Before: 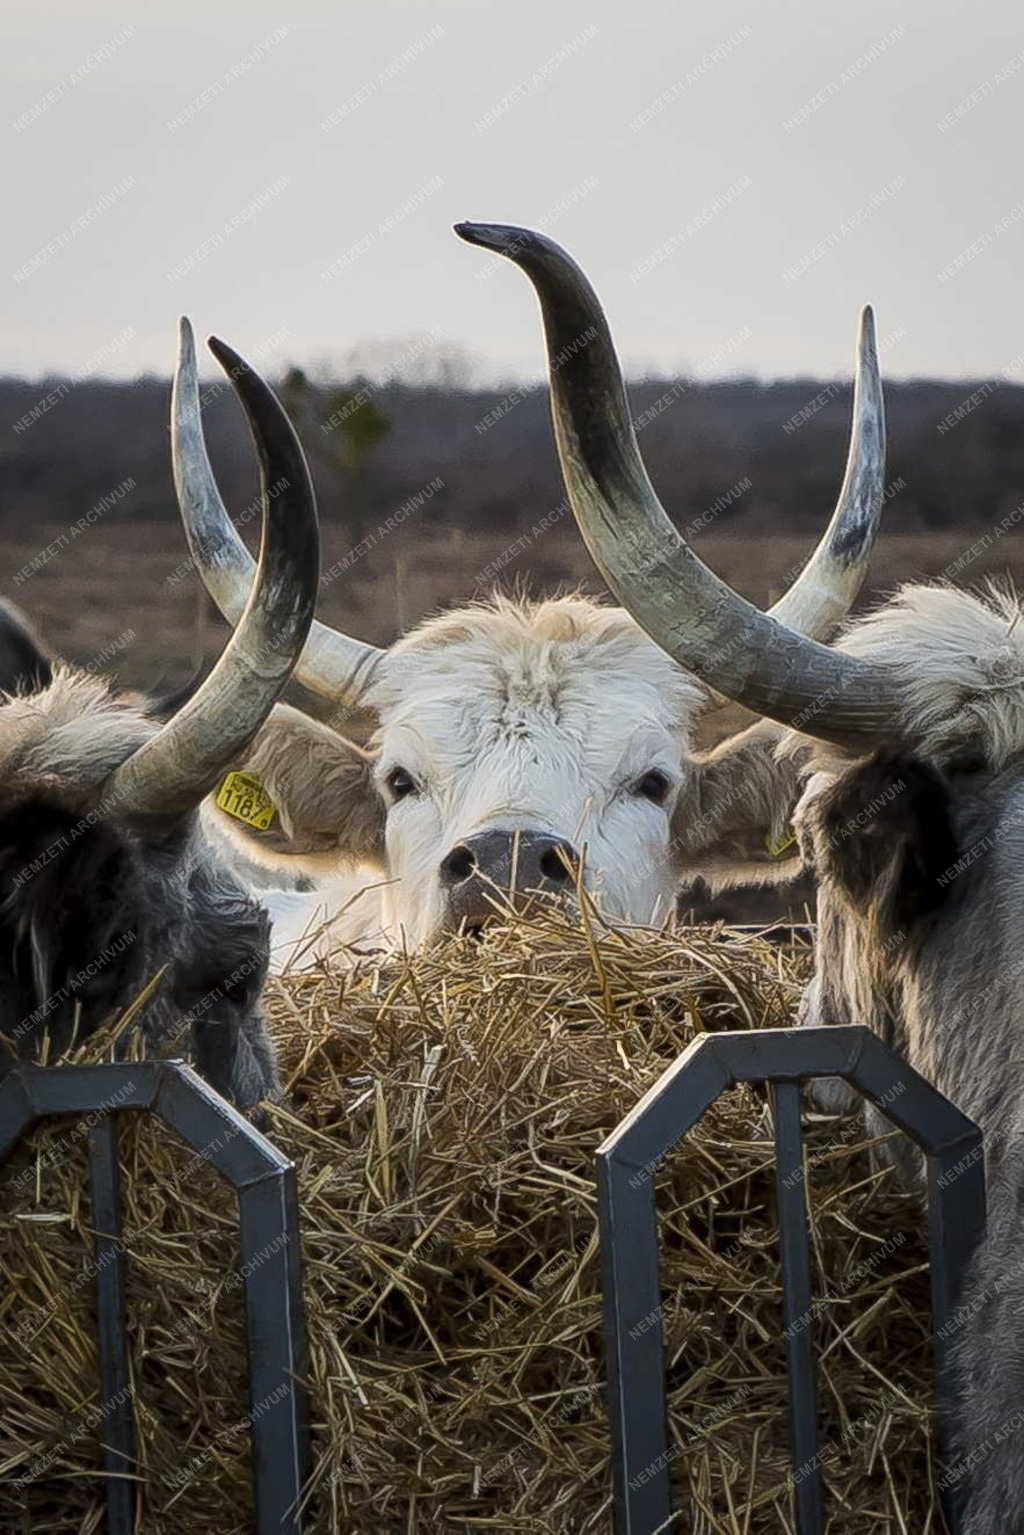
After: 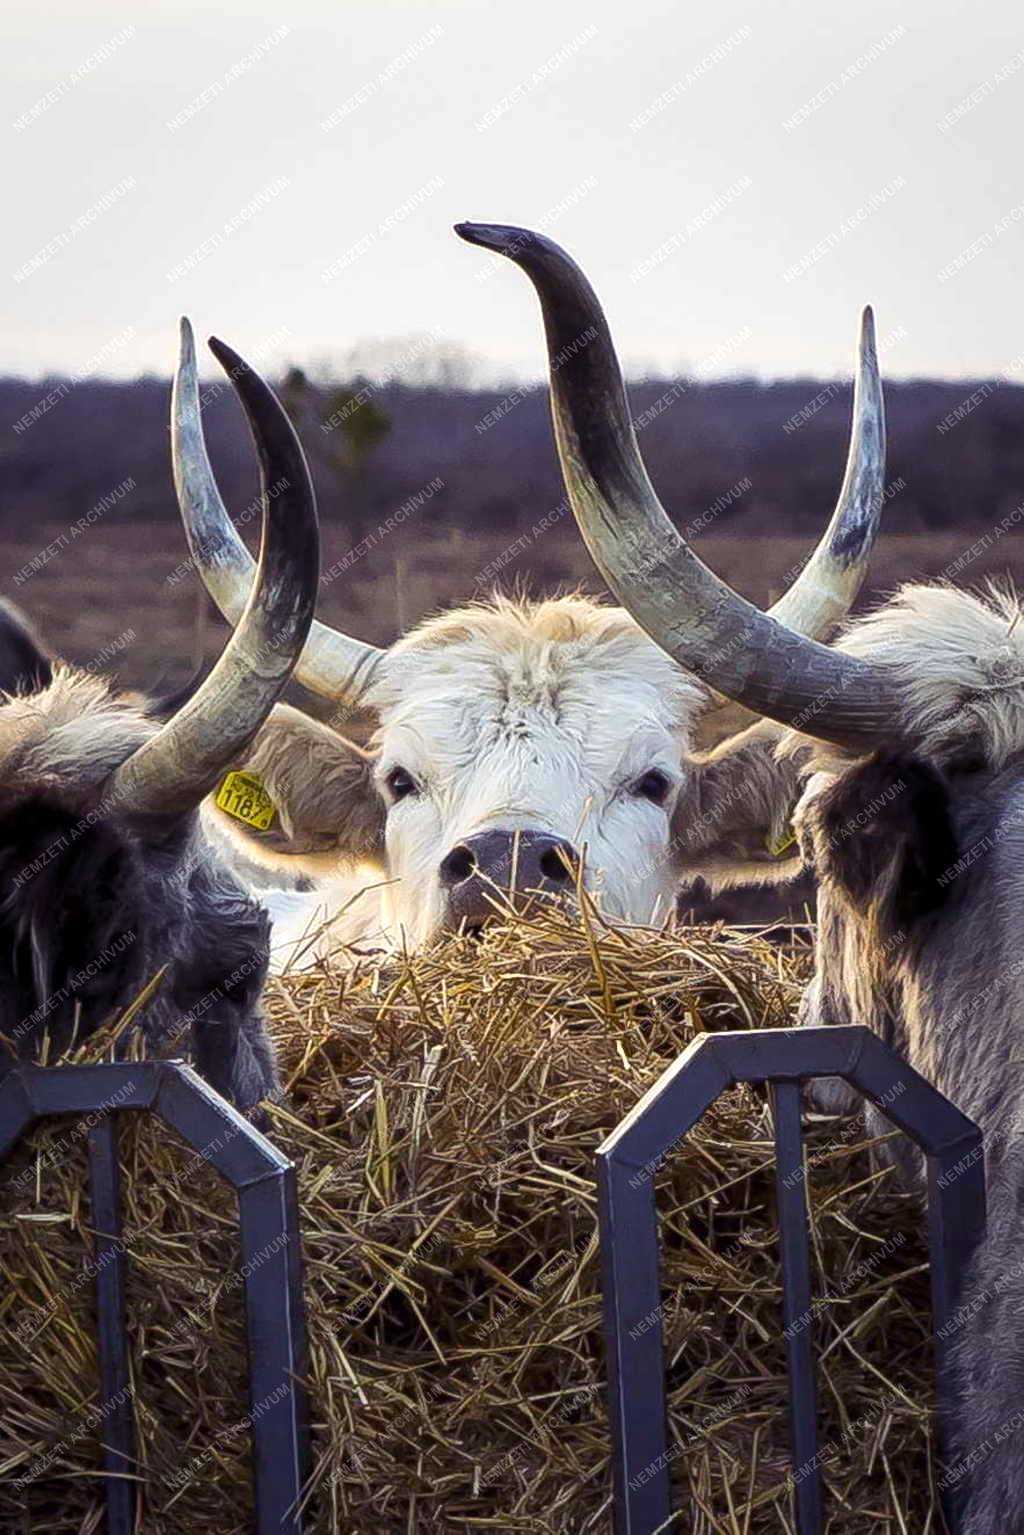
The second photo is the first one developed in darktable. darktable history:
color balance rgb: shadows lift › luminance -22%, shadows lift › chroma 9.283%, shadows lift › hue 283.86°, linear chroma grading › global chroma 9.06%, perceptual saturation grading › global saturation 12.658%, perceptual brilliance grading › global brilliance 10.989%
